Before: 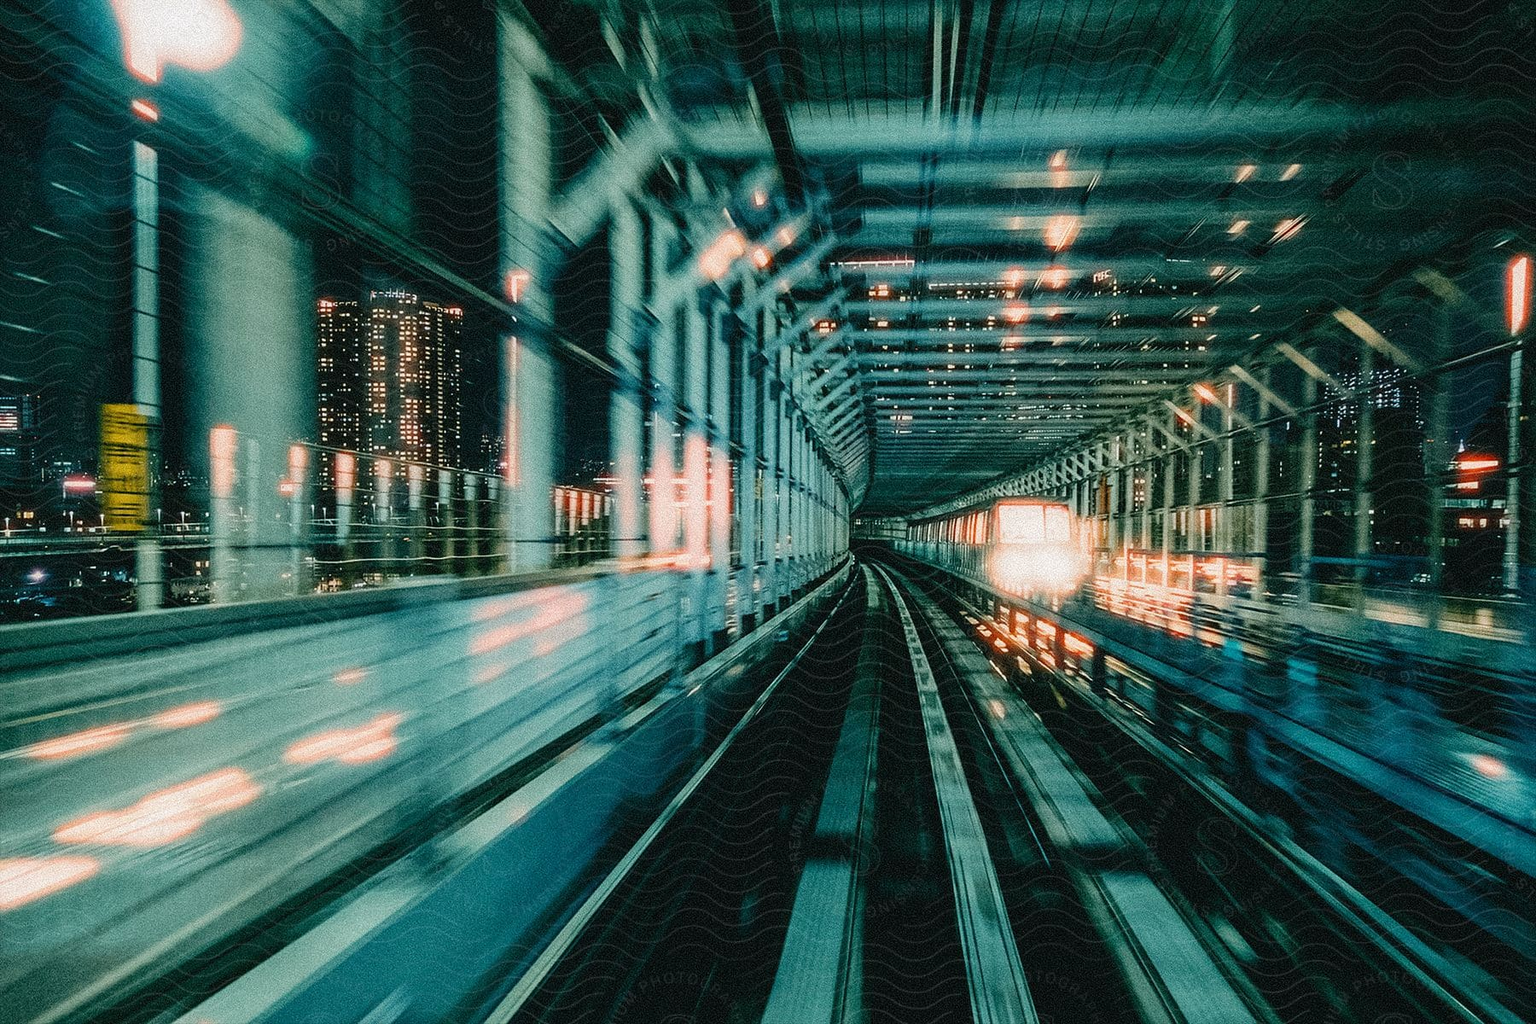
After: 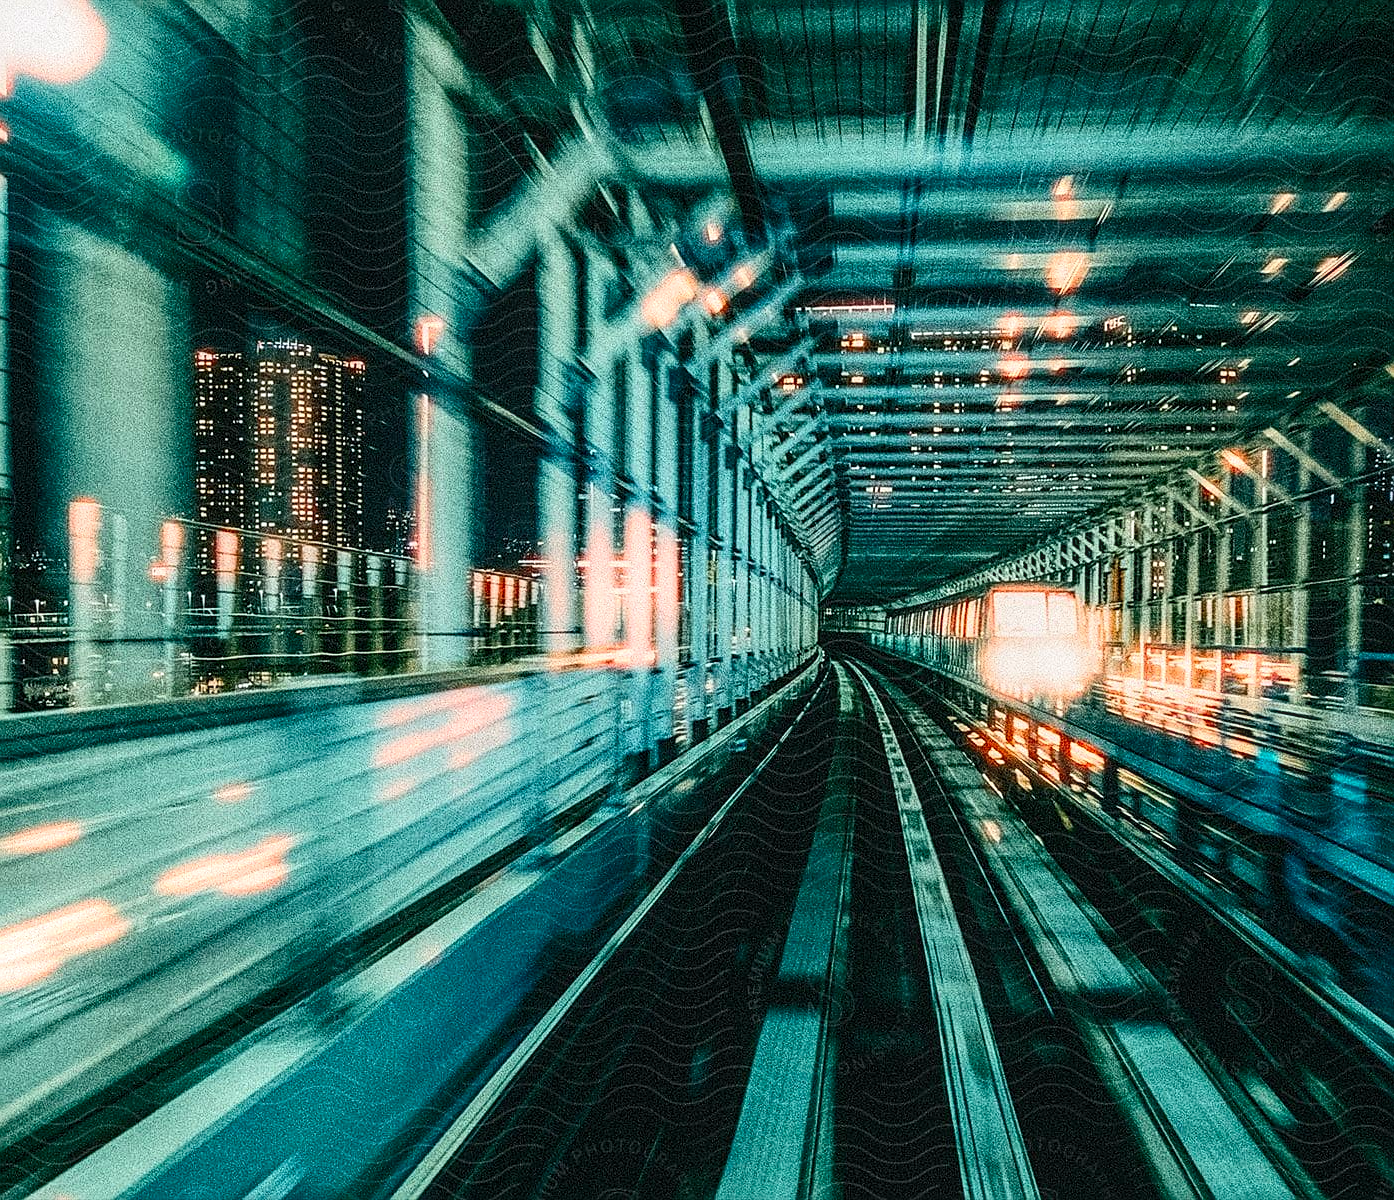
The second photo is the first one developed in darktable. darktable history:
crop: left 9.88%, right 12.664%
sharpen: on, module defaults
exposure: compensate highlight preservation false
local contrast: on, module defaults
color balance: mode lift, gamma, gain (sRGB)
contrast brightness saturation: contrast 0.23, brightness 0.1, saturation 0.29
